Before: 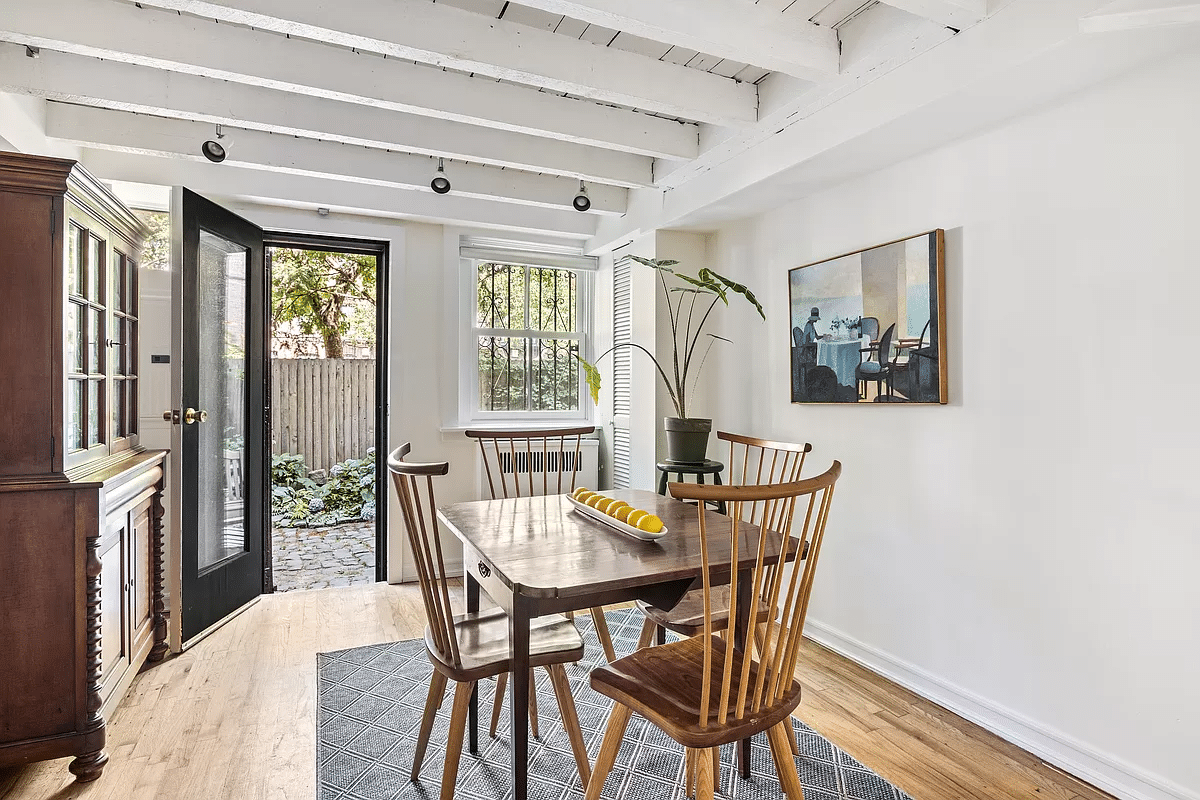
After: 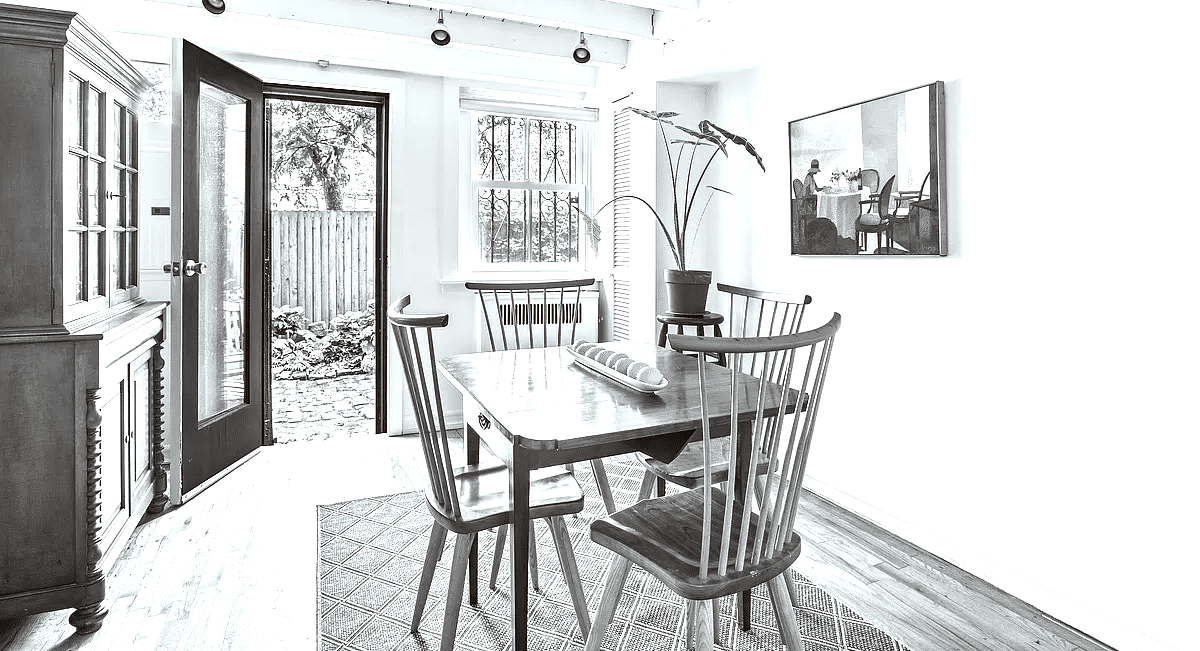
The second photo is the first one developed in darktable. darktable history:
exposure: black level correction 0, exposure 1.1 EV, compensate exposure bias true, compensate highlight preservation false
crop and rotate: top 18.507%
color correction: highlights a* -2.73, highlights b* -2.09, shadows a* 2.41, shadows b* 2.73
color calibration: output gray [0.28, 0.41, 0.31, 0], gray › normalize channels true, illuminant same as pipeline (D50), adaptation XYZ, x 0.346, y 0.359, gamut compression 0
